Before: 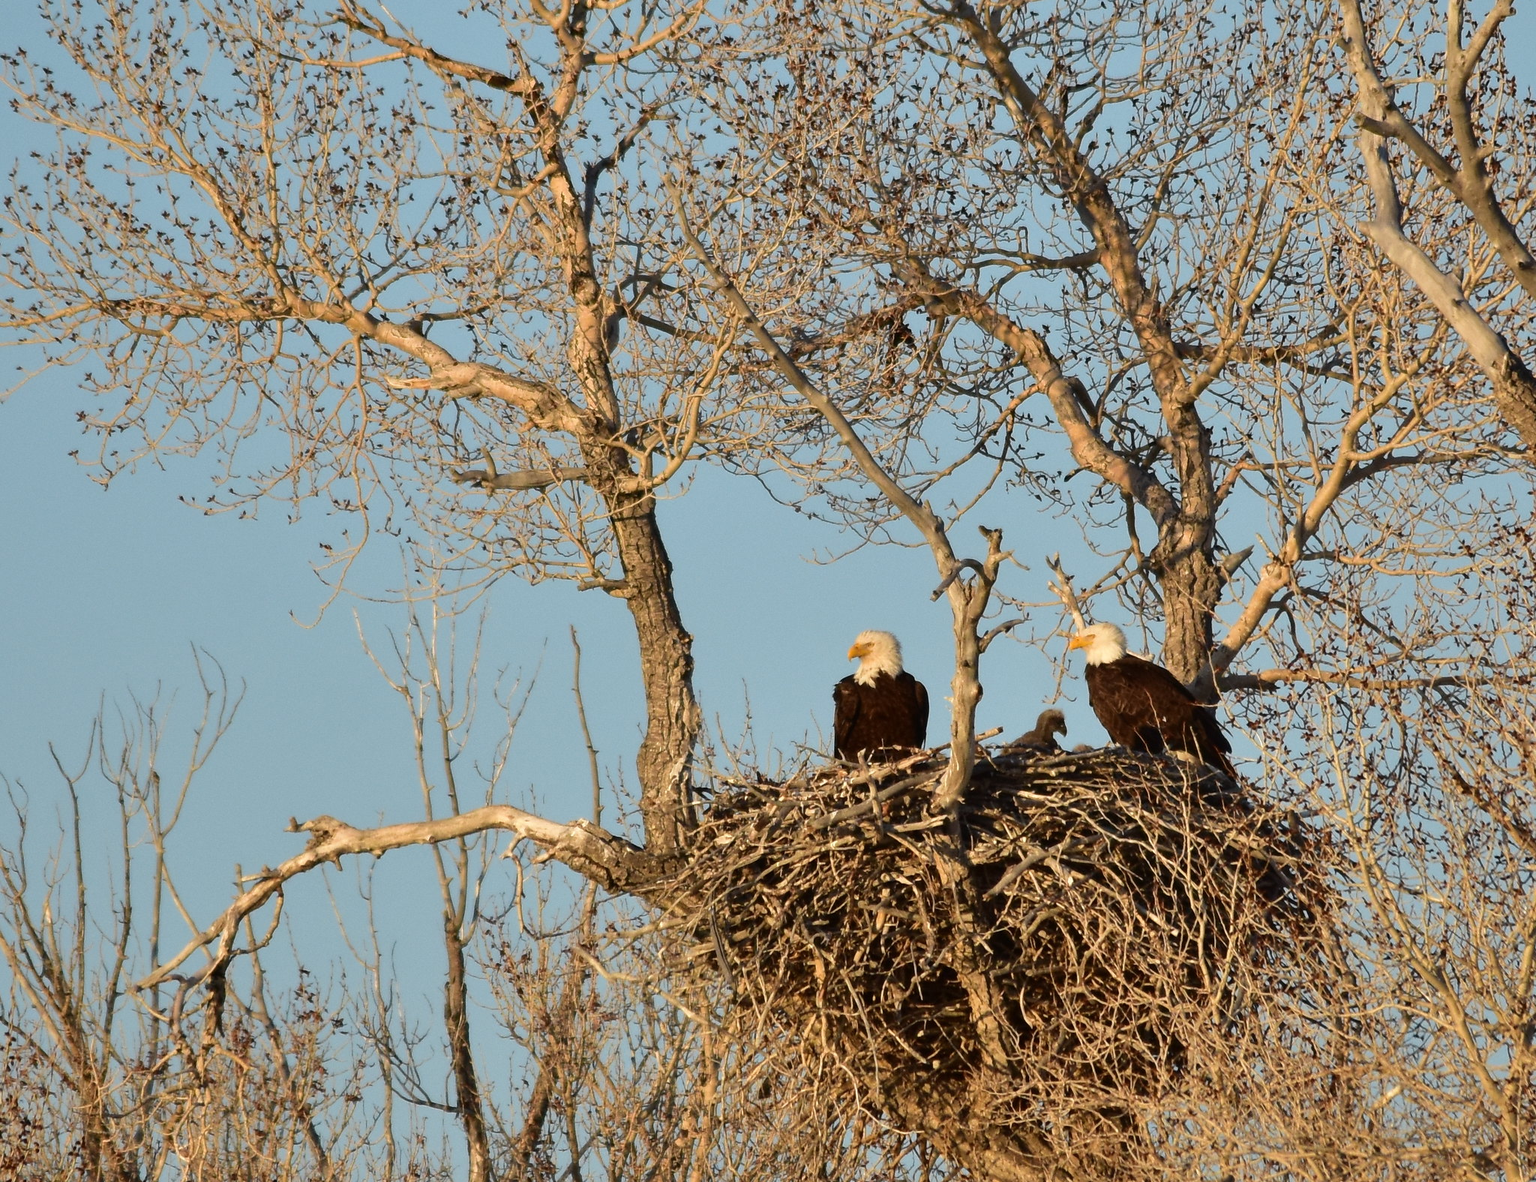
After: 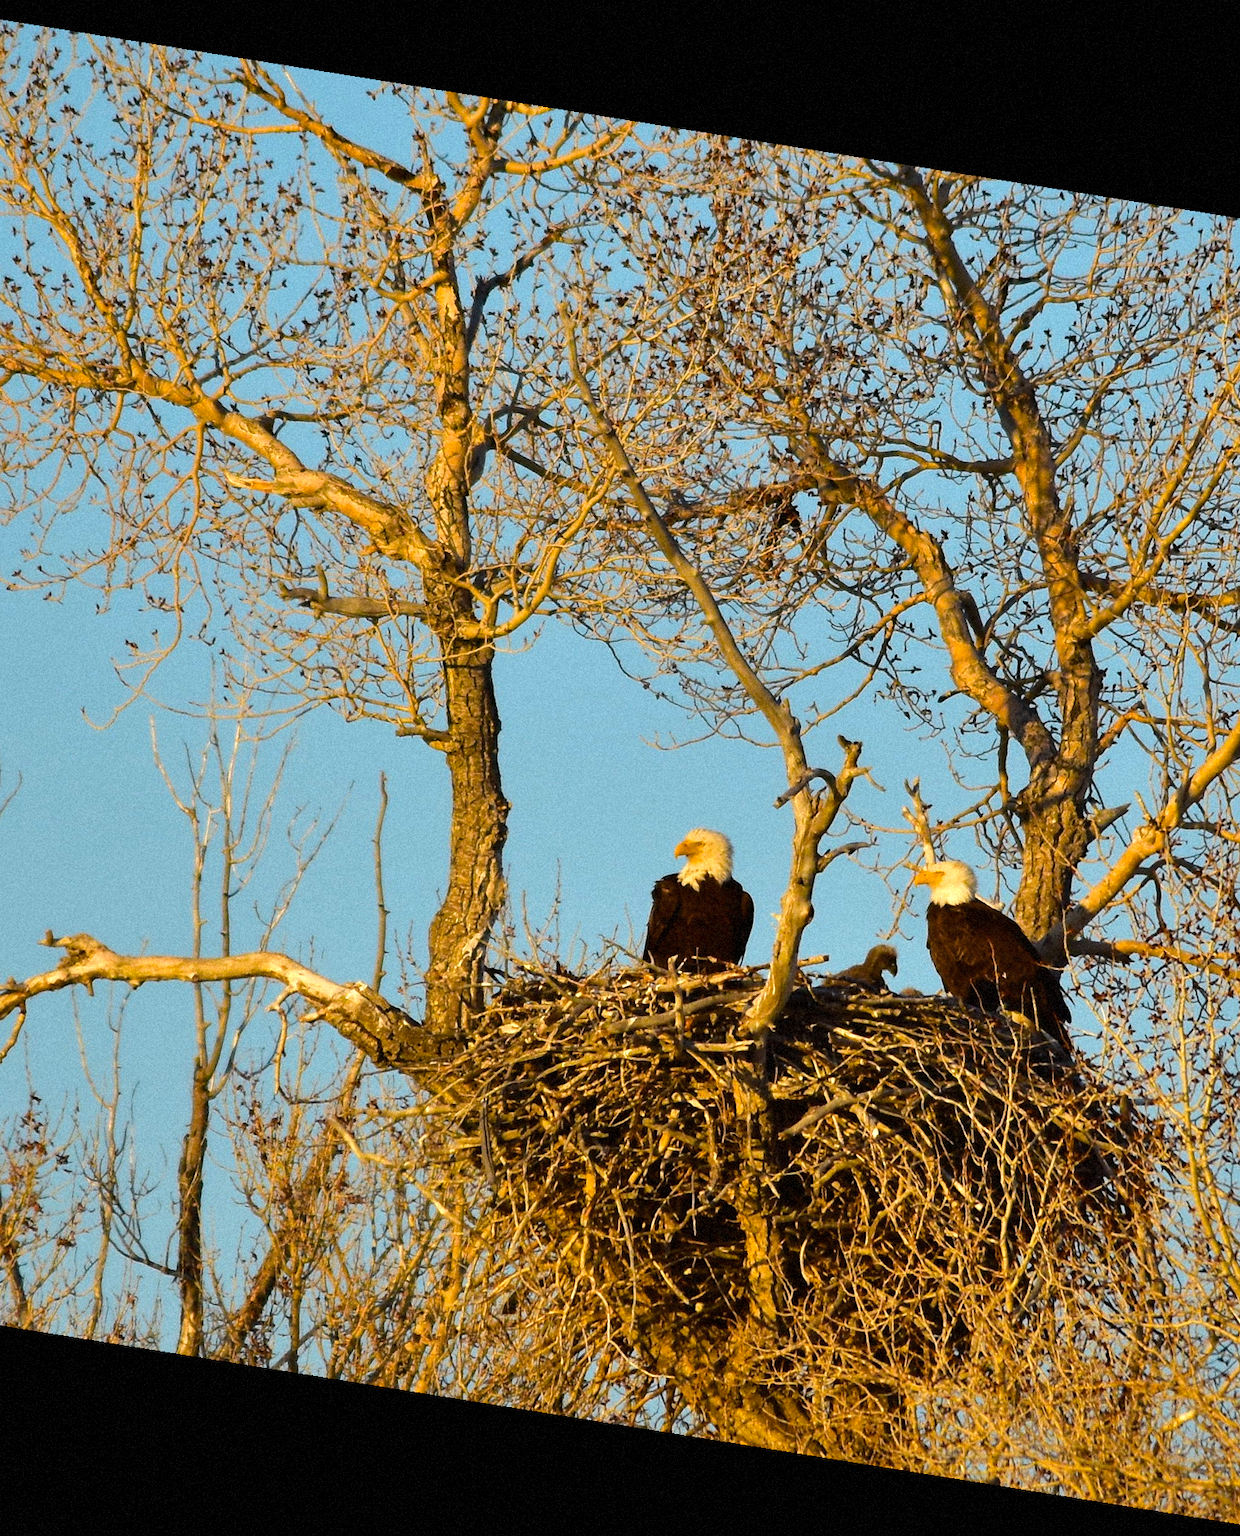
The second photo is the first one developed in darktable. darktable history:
color balance rgb: linear chroma grading › global chroma 50%, perceptual saturation grading › global saturation 2.34%, global vibrance 6.64%, contrast 12.71%, saturation formula JzAzBz (2021)
crop and rotate: left 17.732%, right 15.423%
grain: mid-tones bias 0%
rotate and perspective: rotation 9.12°, automatic cropping off
